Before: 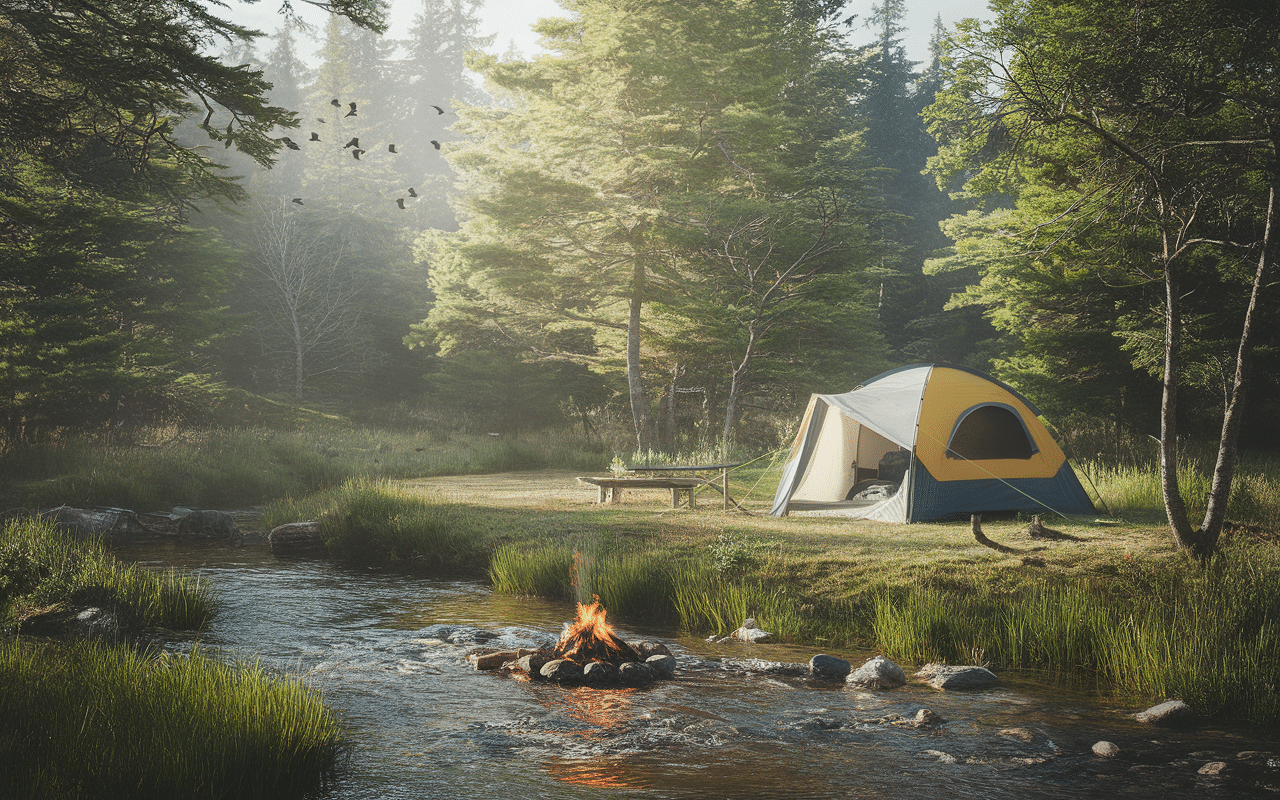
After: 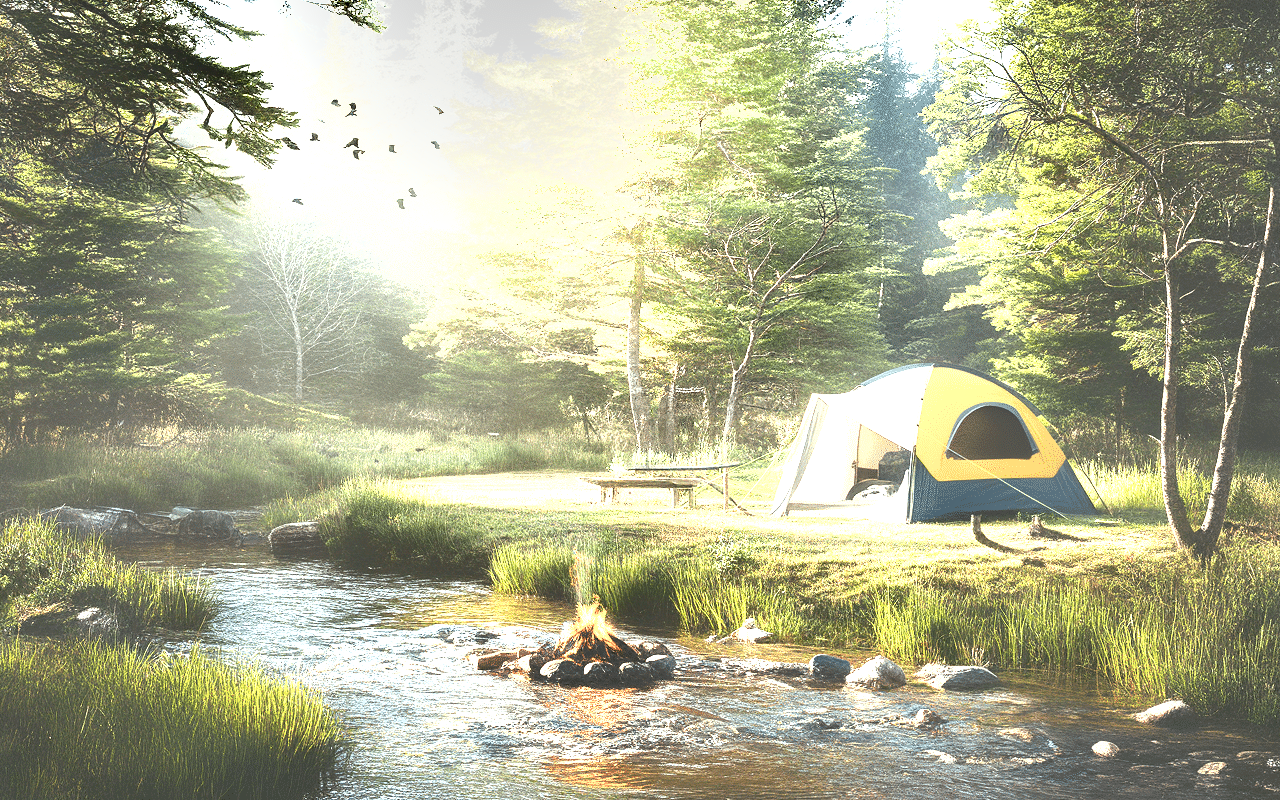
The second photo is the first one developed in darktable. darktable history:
shadows and highlights: radius 264.75, soften with gaussian
exposure: exposure 2.25 EV, compensate highlight preservation false
